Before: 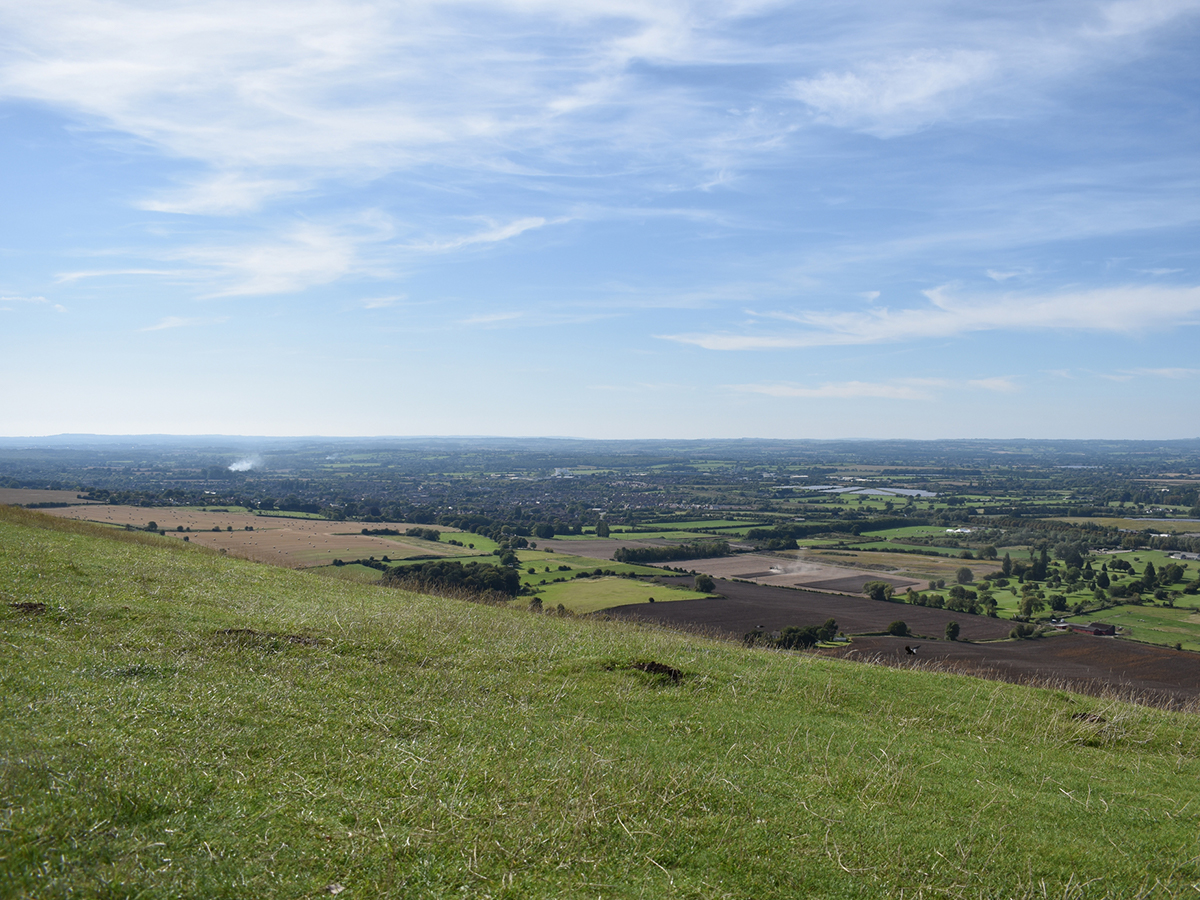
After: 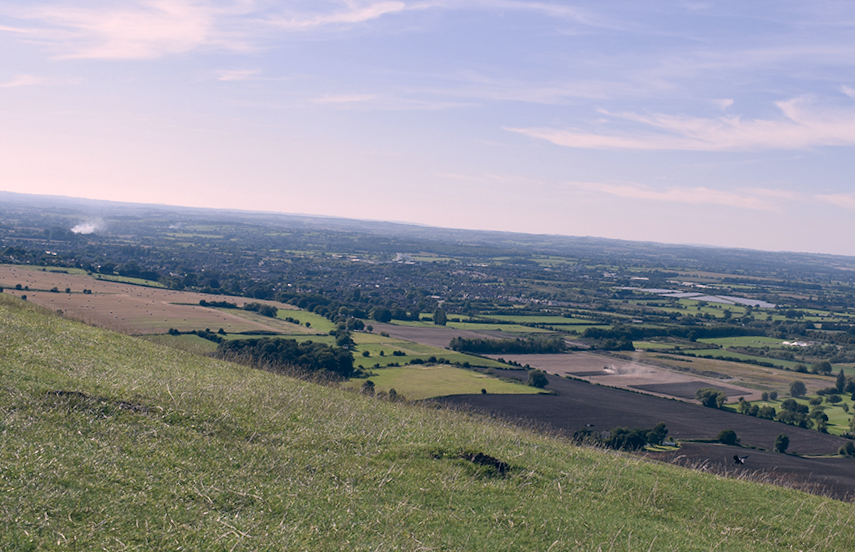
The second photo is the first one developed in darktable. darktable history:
crop and rotate: angle -4.05°, left 9.718%, top 21.142%, right 12.431%, bottom 11.874%
color correction: highlights a* 13.98, highlights b* 6.18, shadows a* -6.2, shadows b* -15.7, saturation 0.846
